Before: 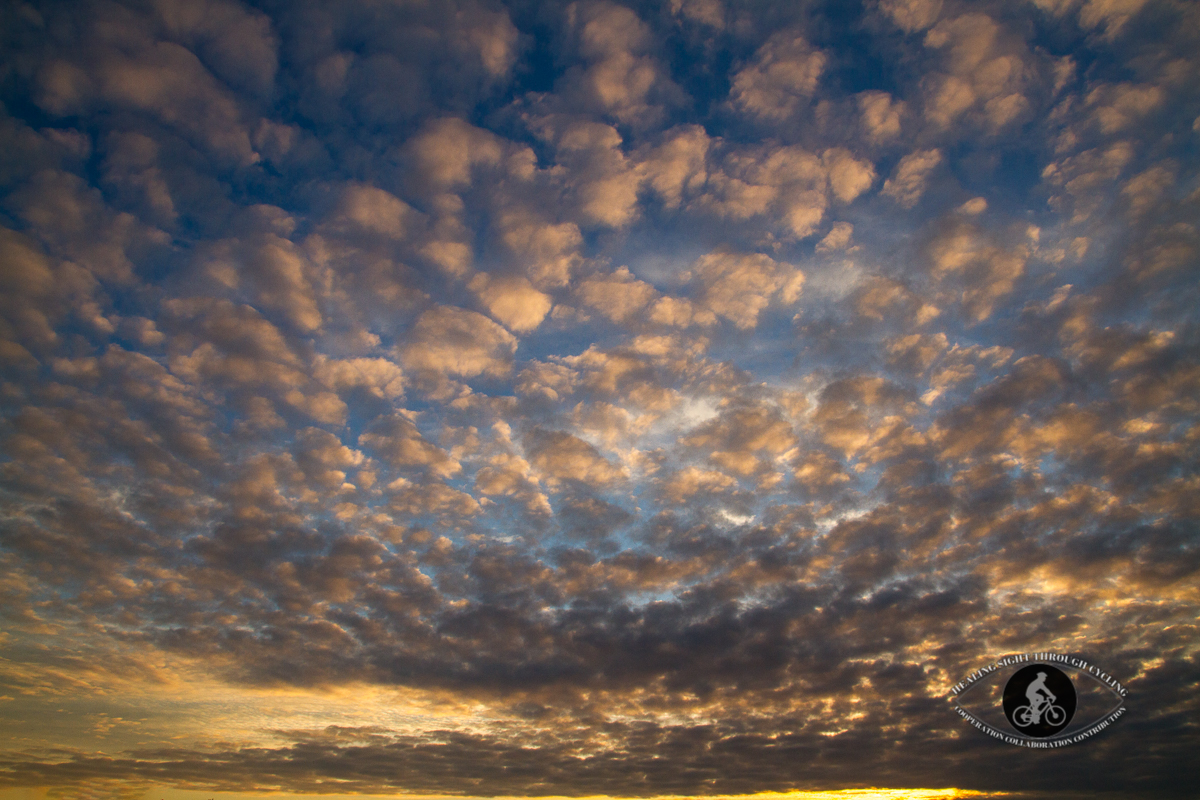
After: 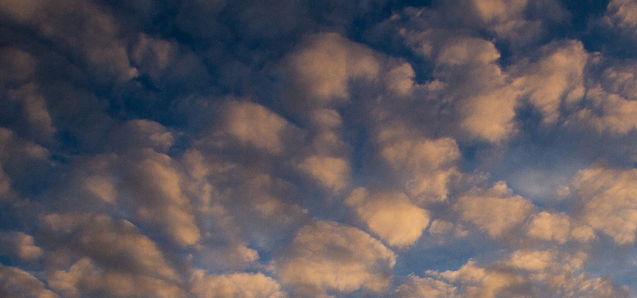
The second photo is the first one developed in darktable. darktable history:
filmic rgb: black relative exposure -7.72 EV, white relative exposure 4.37 EV, threshold 5.99 EV, target black luminance 0%, hardness 3.76, latitude 50.8%, contrast 1.076, highlights saturation mix 9.26%, shadows ↔ highlights balance -0.244%, enable highlight reconstruction true
crop: left 10.234%, top 10.648%, right 36.655%, bottom 52.009%
